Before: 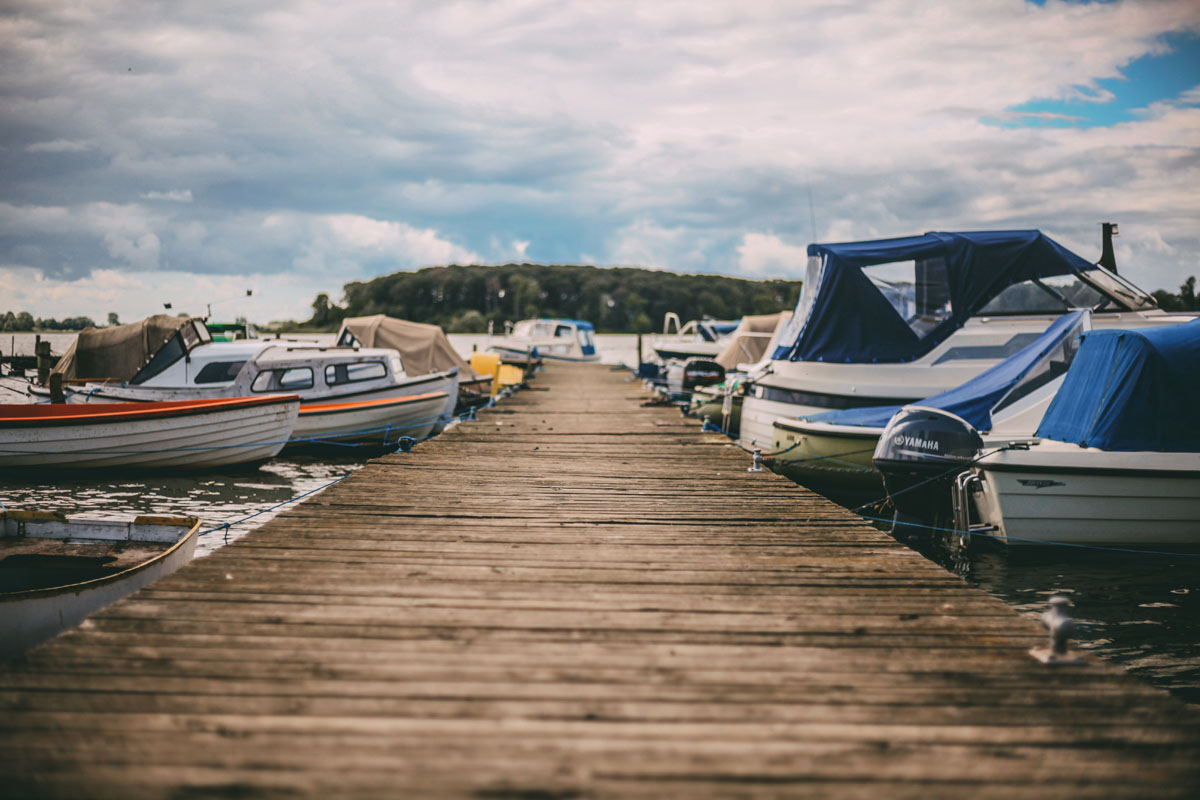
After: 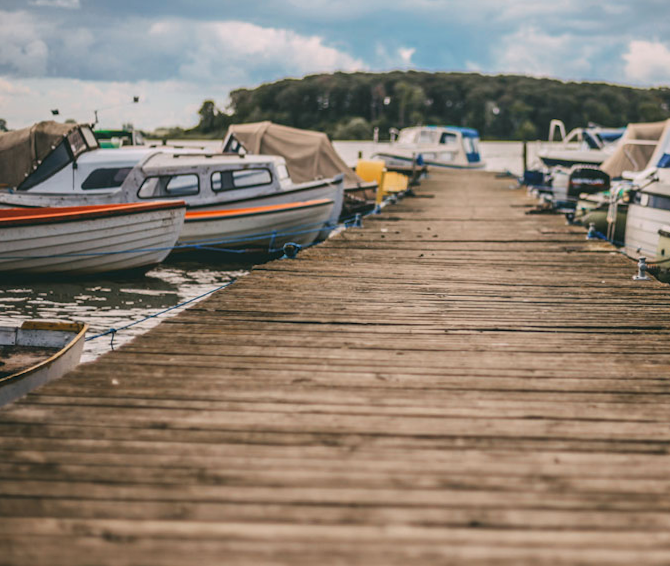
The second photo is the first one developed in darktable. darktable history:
crop: left 8.966%, top 23.852%, right 34.699%, bottom 4.703%
rotate and perspective: rotation 0.192°, lens shift (horizontal) -0.015, crop left 0.005, crop right 0.996, crop top 0.006, crop bottom 0.99
local contrast: detail 110%
